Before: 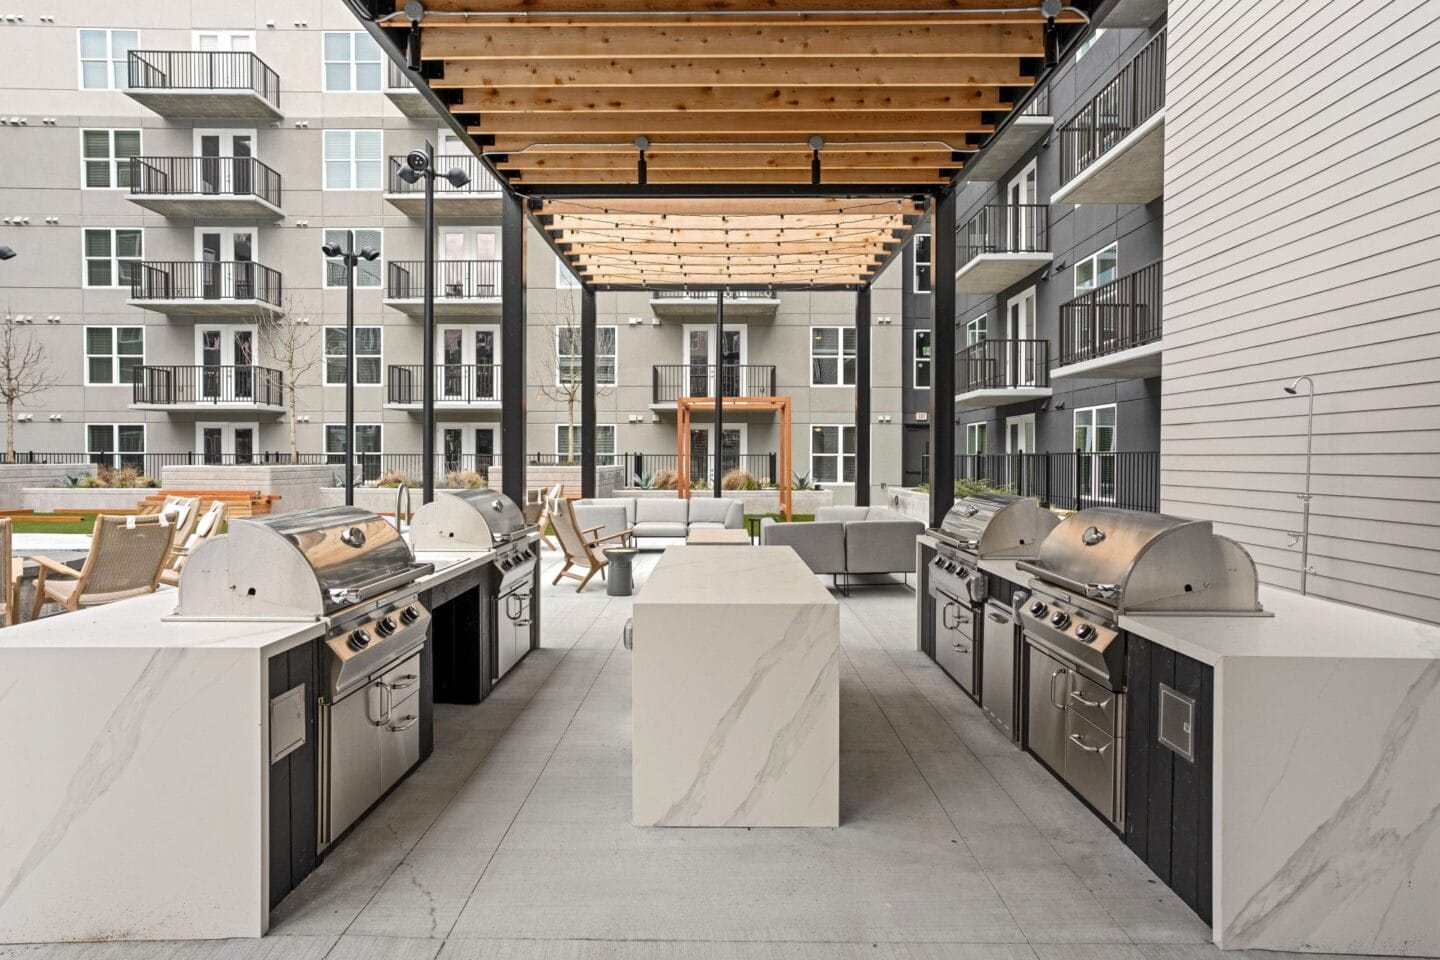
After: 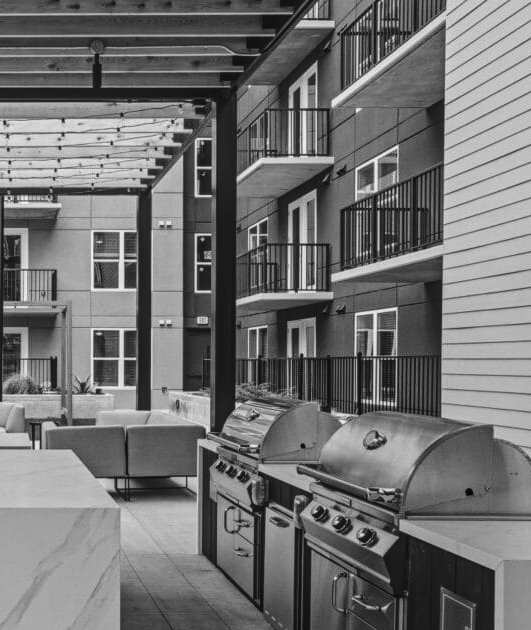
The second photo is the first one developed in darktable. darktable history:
filmic rgb: black relative exposure -7.65 EV, white relative exposure 4.56 EV, hardness 3.61
monochrome: on, module defaults
crop and rotate: left 49.936%, top 10.094%, right 13.136%, bottom 24.256%
local contrast: detail 150%
rgb curve: curves: ch0 [(0, 0.186) (0.314, 0.284) (0.775, 0.708) (1, 1)], compensate middle gray true, preserve colors none
rgb levels: preserve colors max RGB
